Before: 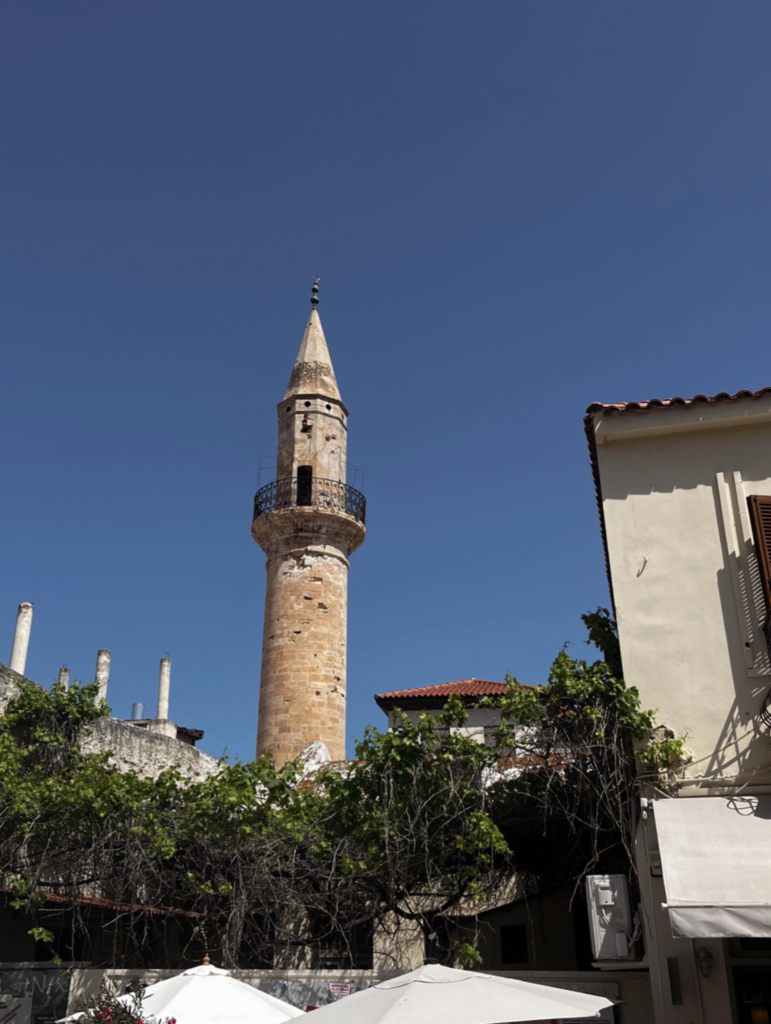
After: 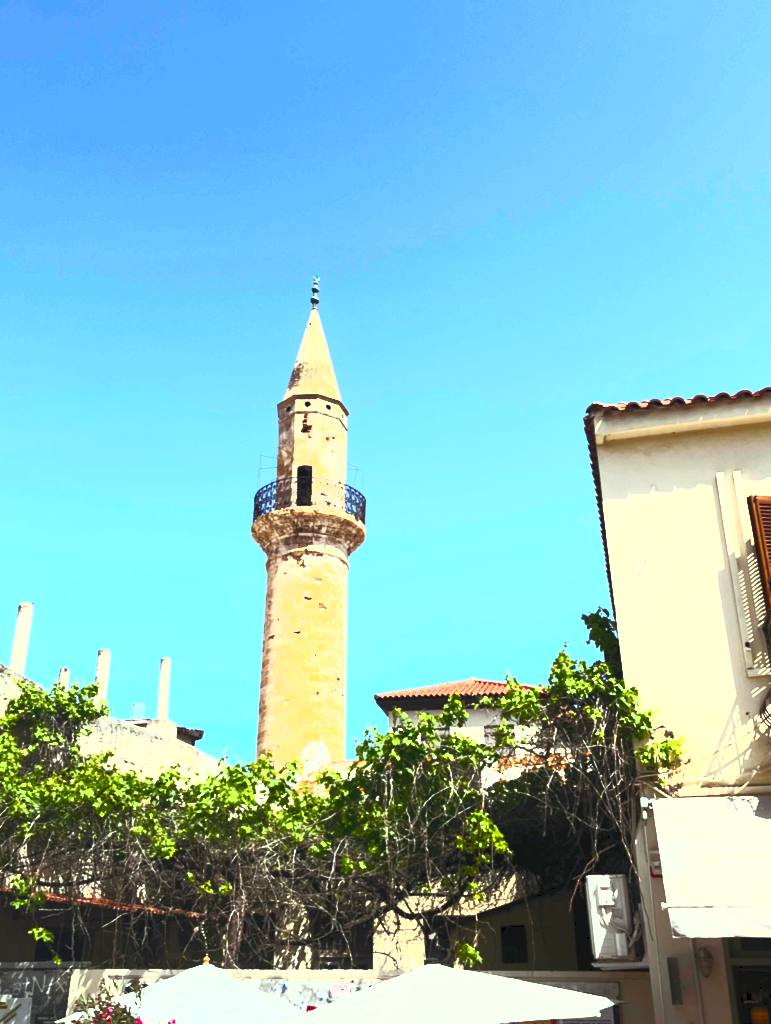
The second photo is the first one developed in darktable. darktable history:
contrast brightness saturation: contrast 0.986, brightness 0.99, saturation 0.992
color correction: highlights a* -8.4, highlights b* 3.09
shadows and highlights: shadows -0.333, highlights 39.44
exposure: exposure 1.001 EV, compensate exposure bias true, compensate highlight preservation false
color calibration: illuminant custom, x 0.345, y 0.36, temperature 5060.32 K
